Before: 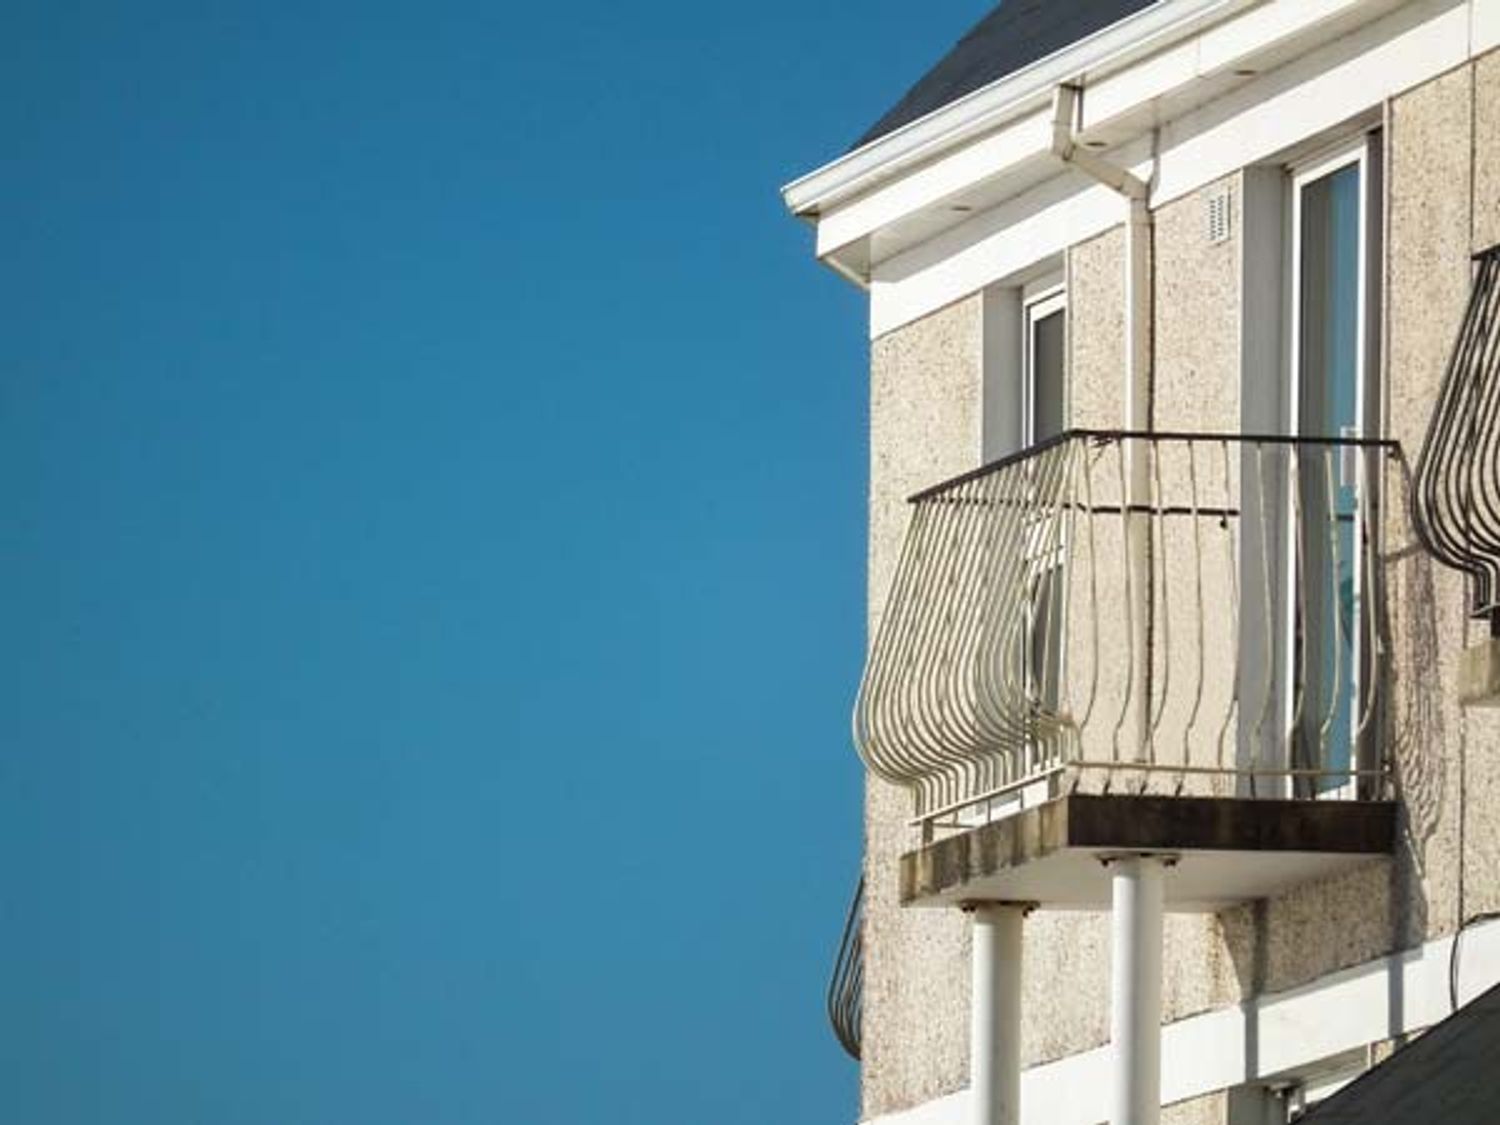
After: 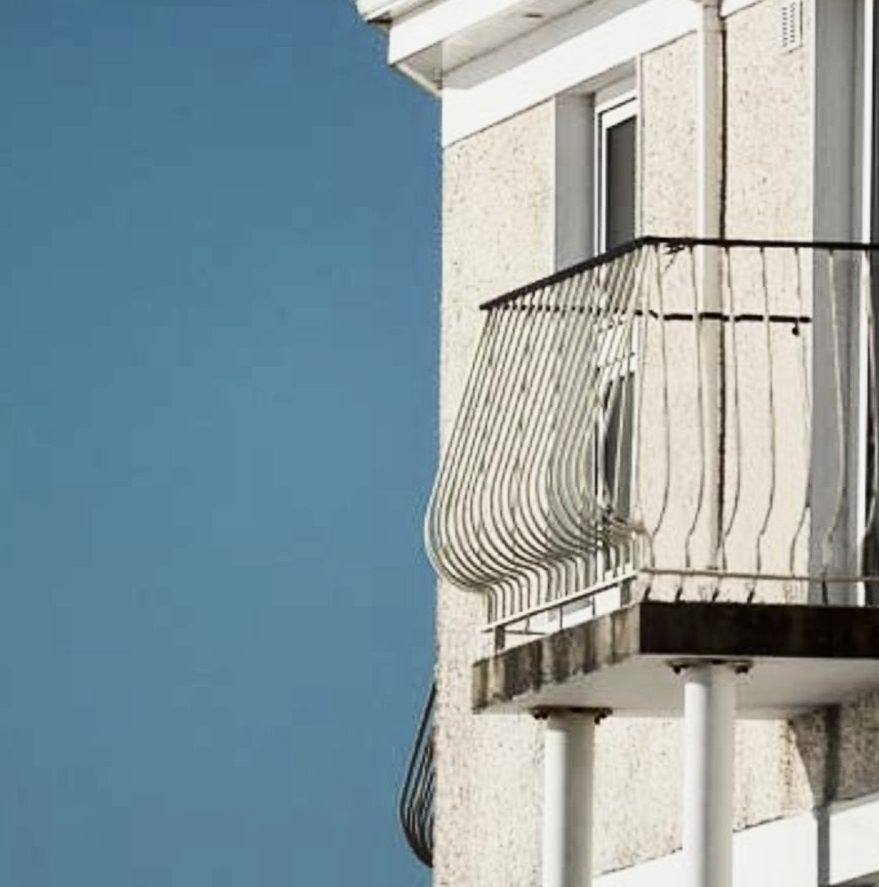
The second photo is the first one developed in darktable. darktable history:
crop and rotate: left 28.658%, top 17.163%, right 12.682%, bottom 3.93%
contrast brightness saturation: contrast 0.251, saturation -0.315
filmic rgb: black relative exposure -11.33 EV, white relative exposure 3.26 EV, hardness 6.77
